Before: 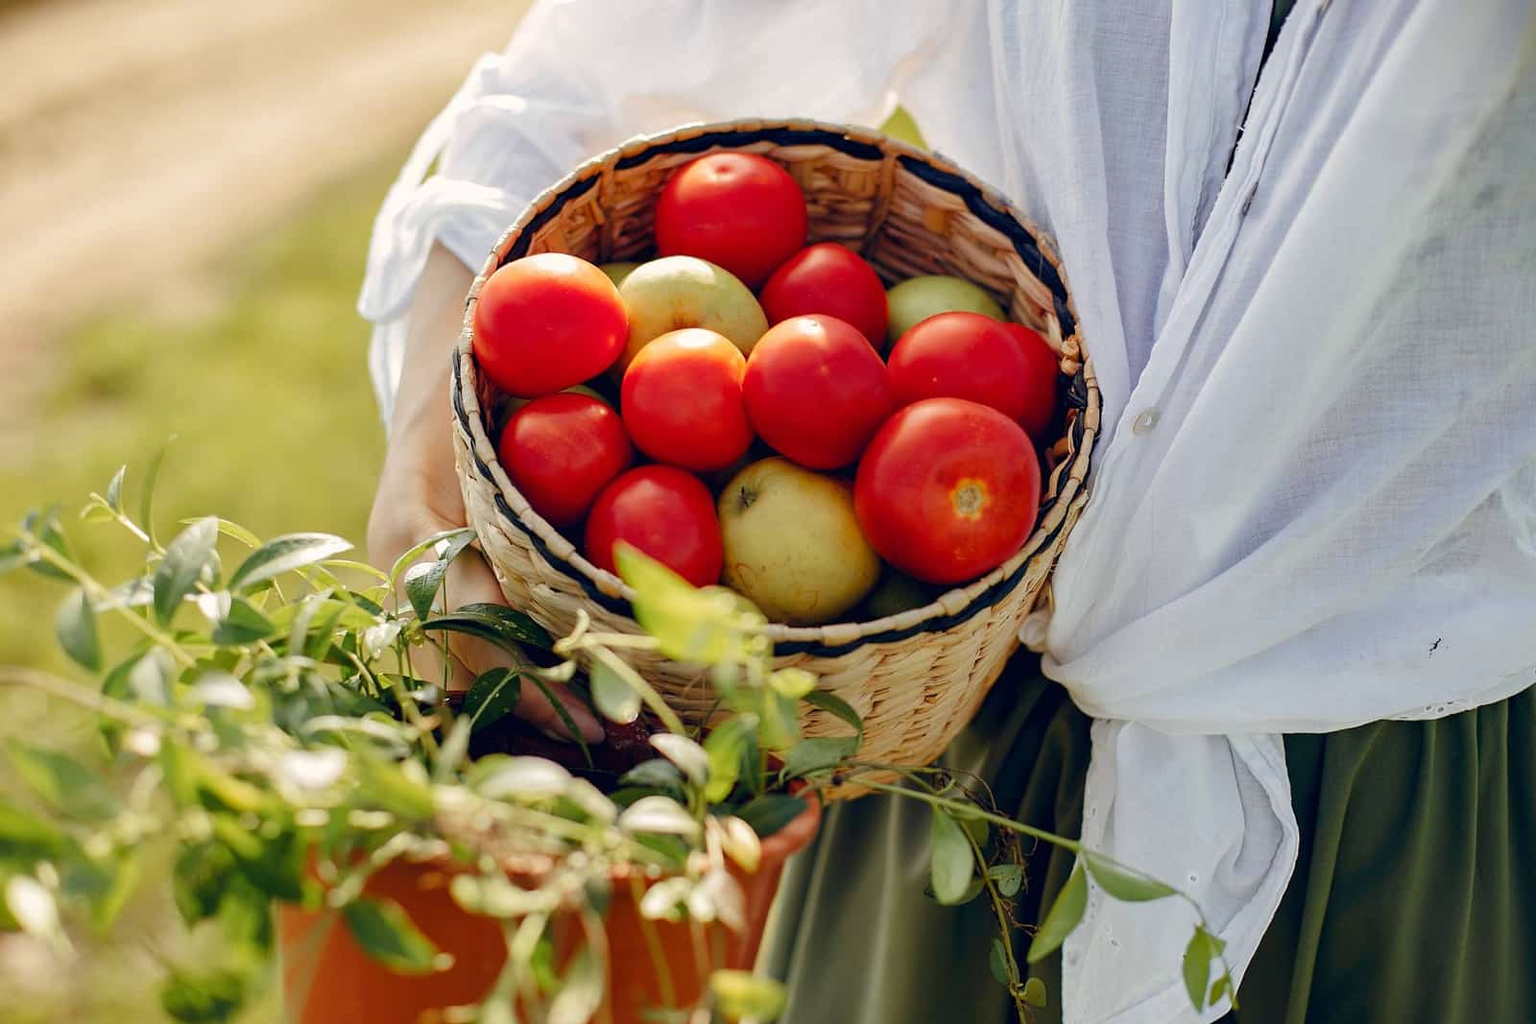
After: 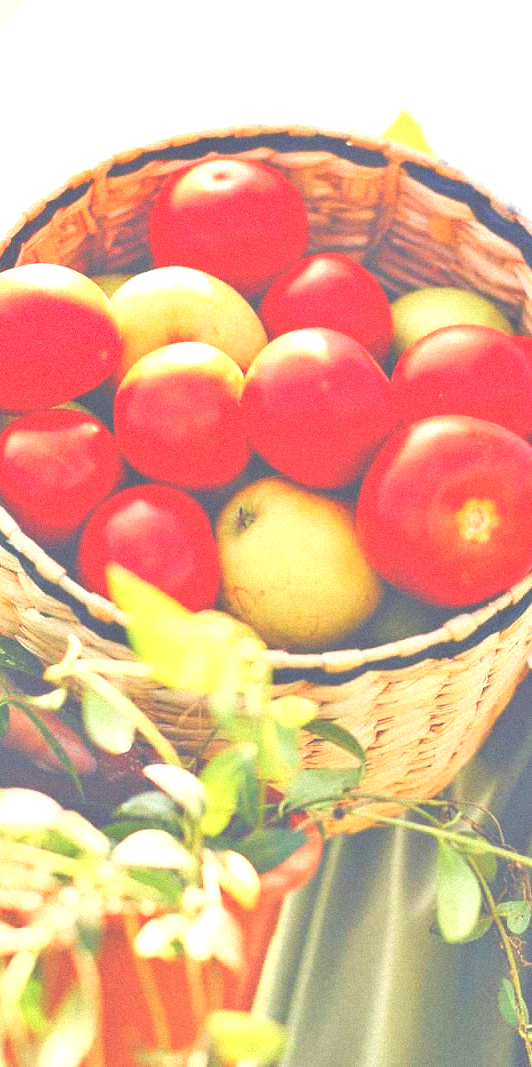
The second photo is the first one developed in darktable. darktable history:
exposure: black level correction -0.023, exposure 1.397 EV, compensate highlight preservation false
crop: left 33.36%, right 33.36%
tone curve: curves: ch0 [(0, 0) (0.004, 0.001) (0.133, 0.112) (0.325, 0.362) (0.832, 0.893) (1, 1)], color space Lab, linked channels, preserve colors none
tone equalizer: -7 EV 0.15 EV, -6 EV 0.6 EV, -5 EV 1.15 EV, -4 EV 1.33 EV, -3 EV 1.15 EV, -2 EV 0.6 EV, -1 EV 0.15 EV, mask exposure compensation -0.5 EV
grain: mid-tones bias 0%
